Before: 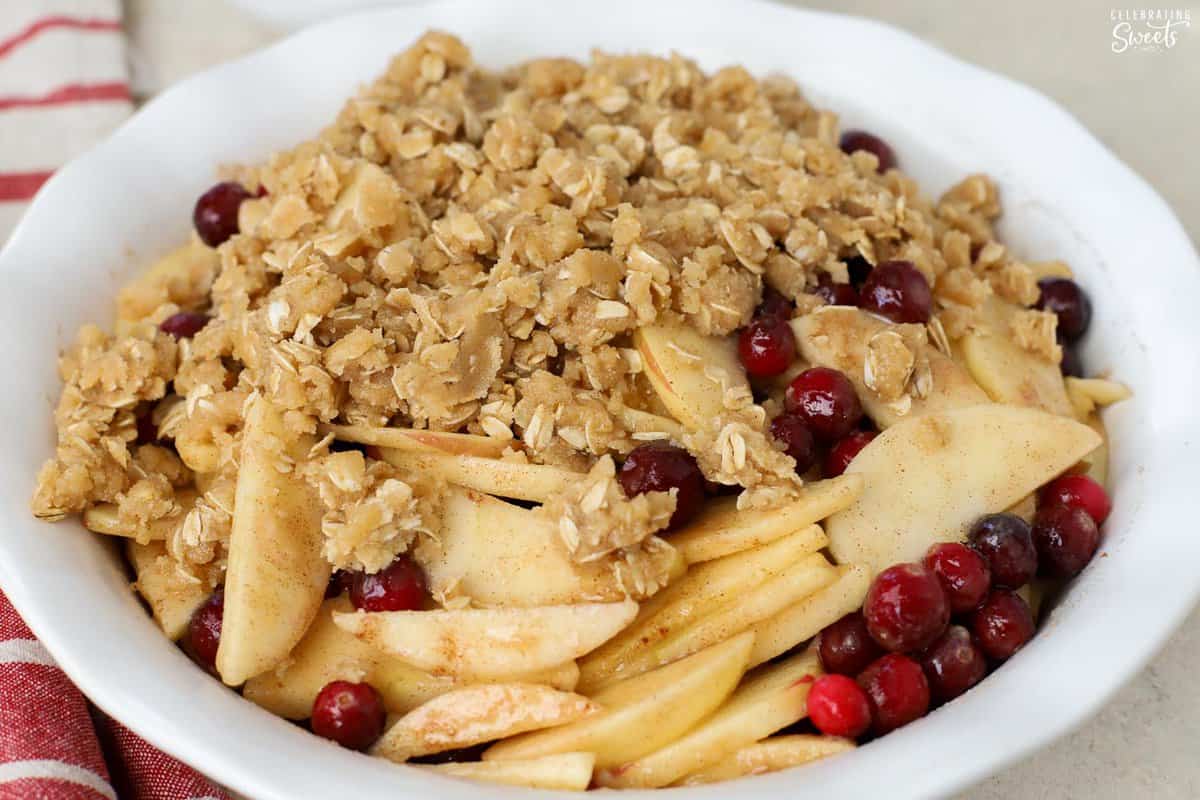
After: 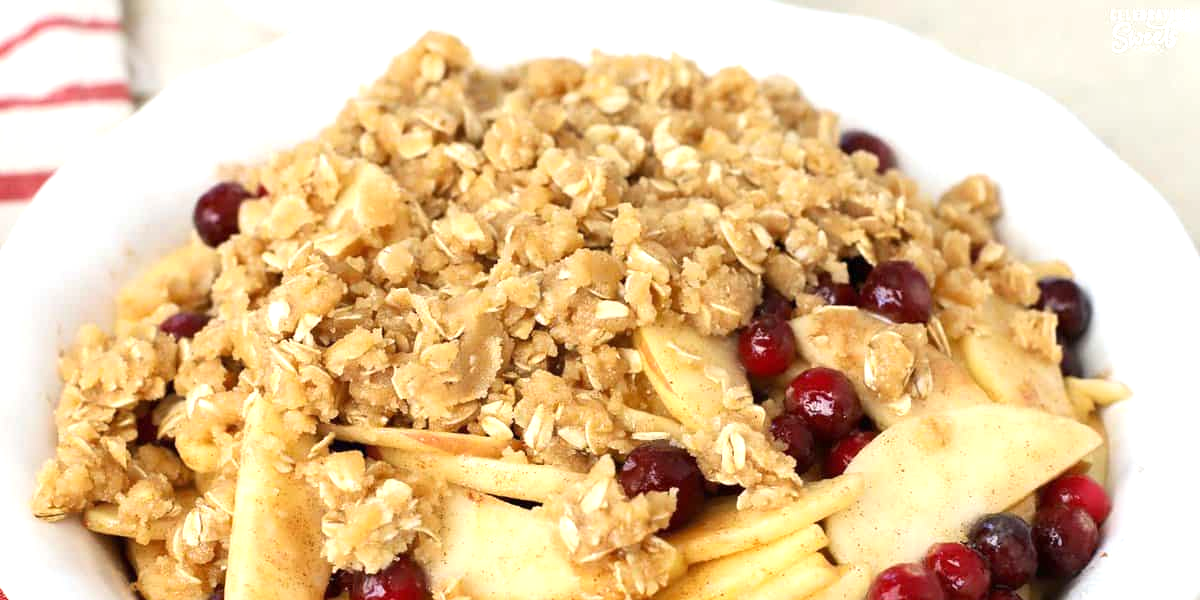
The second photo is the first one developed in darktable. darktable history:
exposure: black level correction 0, exposure 0.701 EV, compensate exposure bias true, compensate highlight preservation false
crop: bottom 24.991%
